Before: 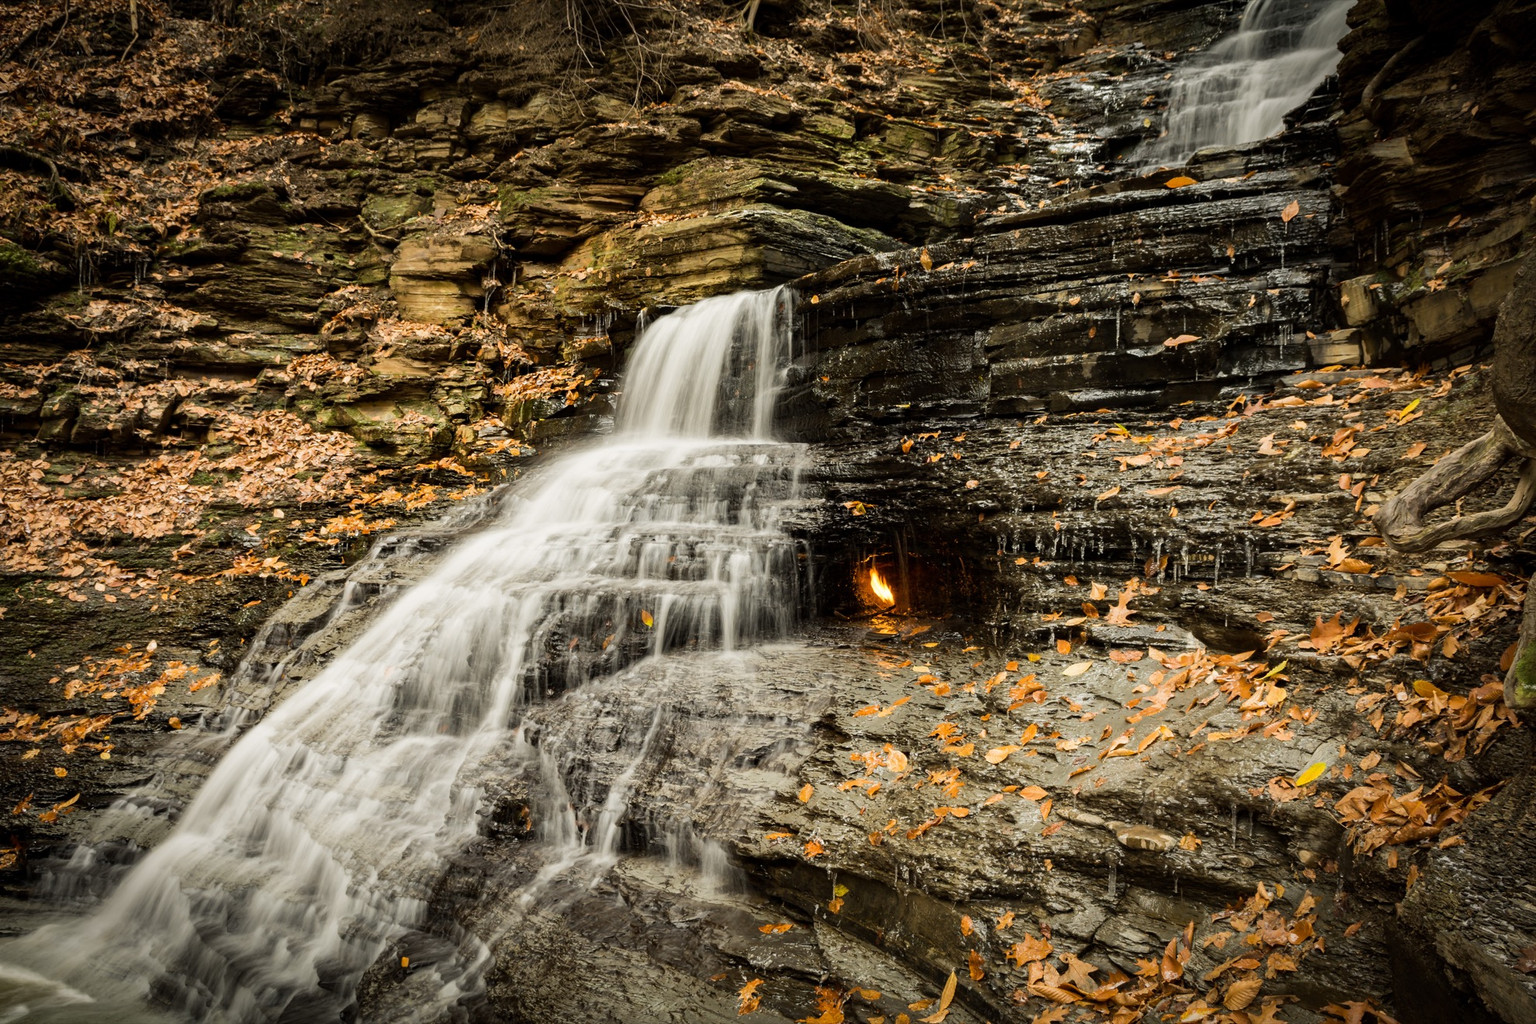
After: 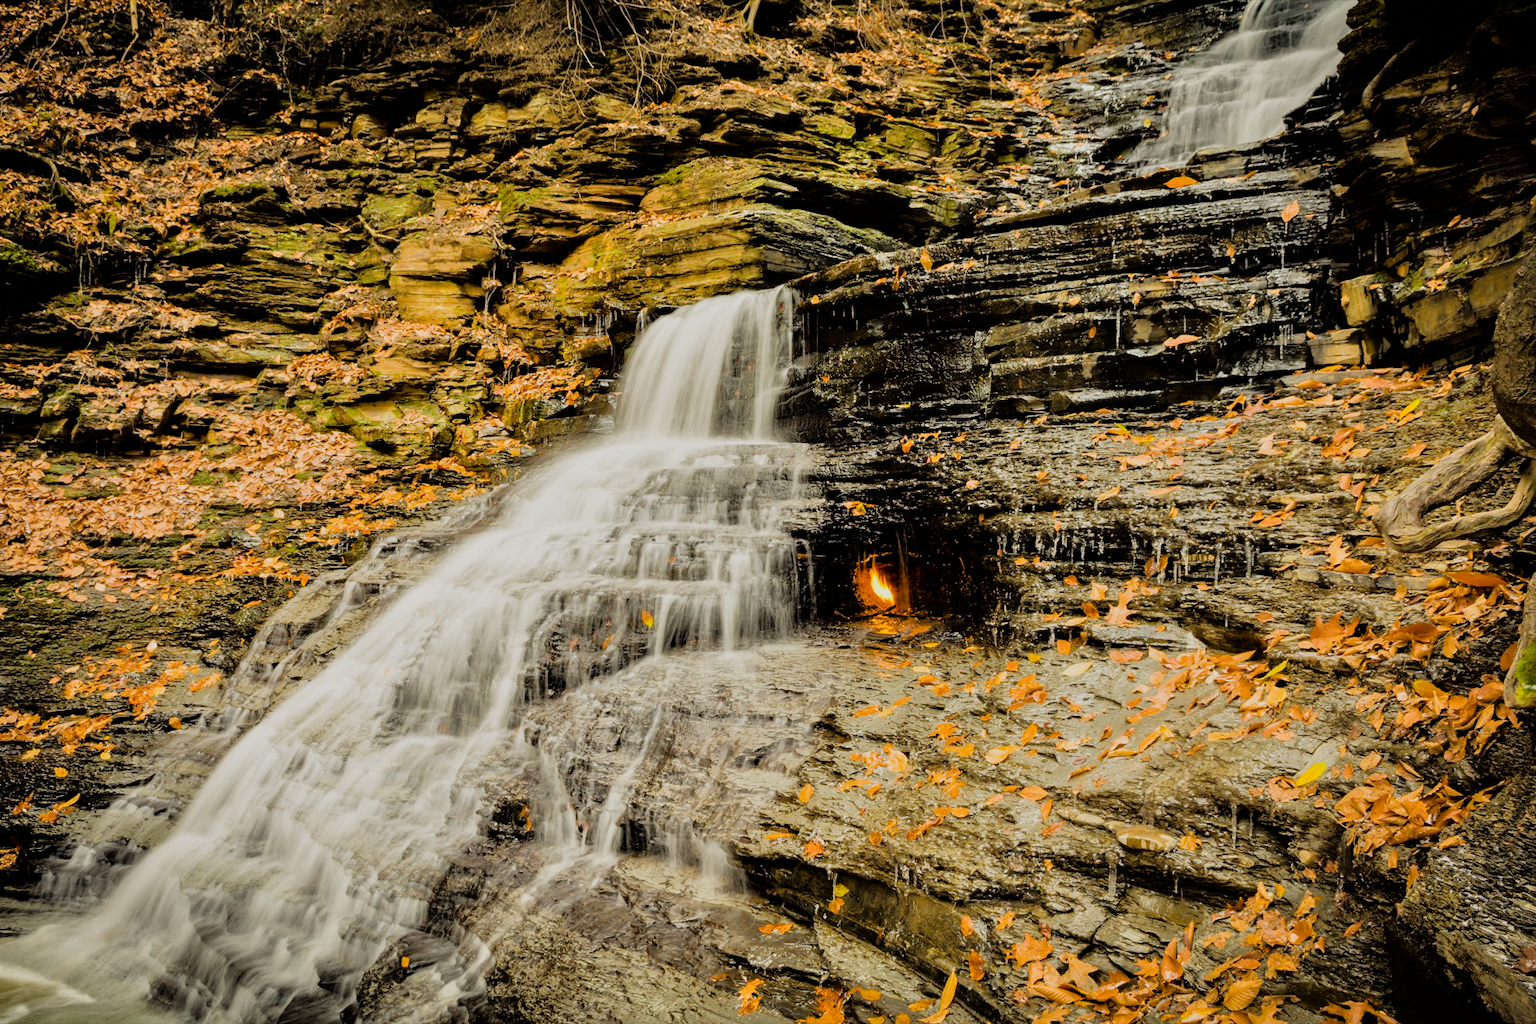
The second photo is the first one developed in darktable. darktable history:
filmic rgb: black relative exposure -7.65 EV, white relative exposure 4.56 EV, hardness 3.61
exposure: exposure 0.128 EV, compensate highlight preservation false
color balance rgb: perceptual saturation grading › global saturation 20%, global vibrance 20%
tone equalizer: -7 EV 0.15 EV, -6 EV 0.6 EV, -5 EV 1.15 EV, -4 EV 1.33 EV, -3 EV 1.15 EV, -2 EV 0.6 EV, -1 EV 0.15 EV, mask exposure compensation -0.5 EV
